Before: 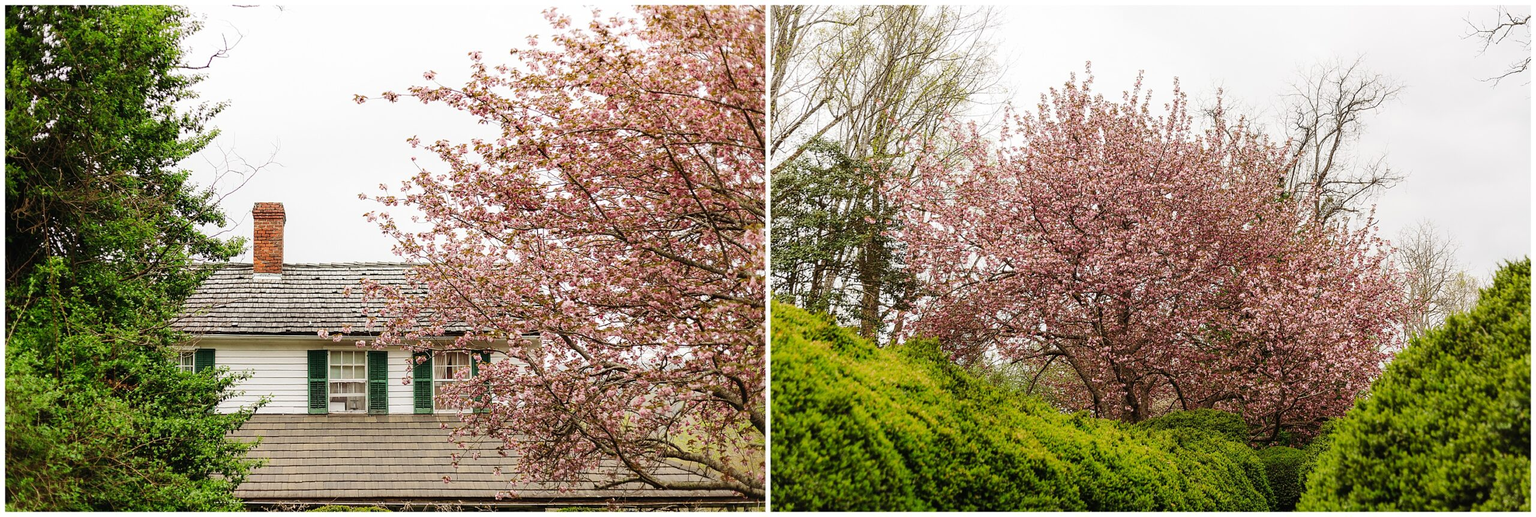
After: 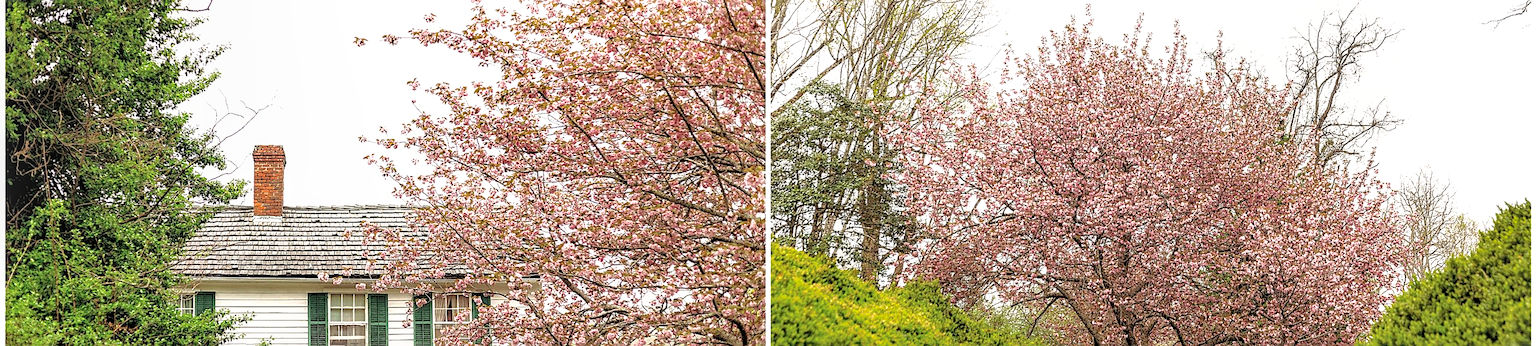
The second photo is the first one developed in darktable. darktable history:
crop: top 11.143%, bottom 21.744%
sharpen: on, module defaults
exposure: black level correction 0.005, exposure 0.016 EV, compensate highlight preservation false
local contrast: on, module defaults
contrast brightness saturation: brightness 0.285
tone equalizer: -8 EV 0 EV, -7 EV -0.003 EV, -6 EV 0.004 EV, -5 EV -0.037 EV, -4 EV -0.095 EV, -3 EV -0.191 EV, -2 EV 0.24 EV, -1 EV 0.722 EV, +0 EV 0.523 EV, edges refinement/feathering 500, mask exposure compensation -1.57 EV, preserve details no
shadows and highlights: on, module defaults
